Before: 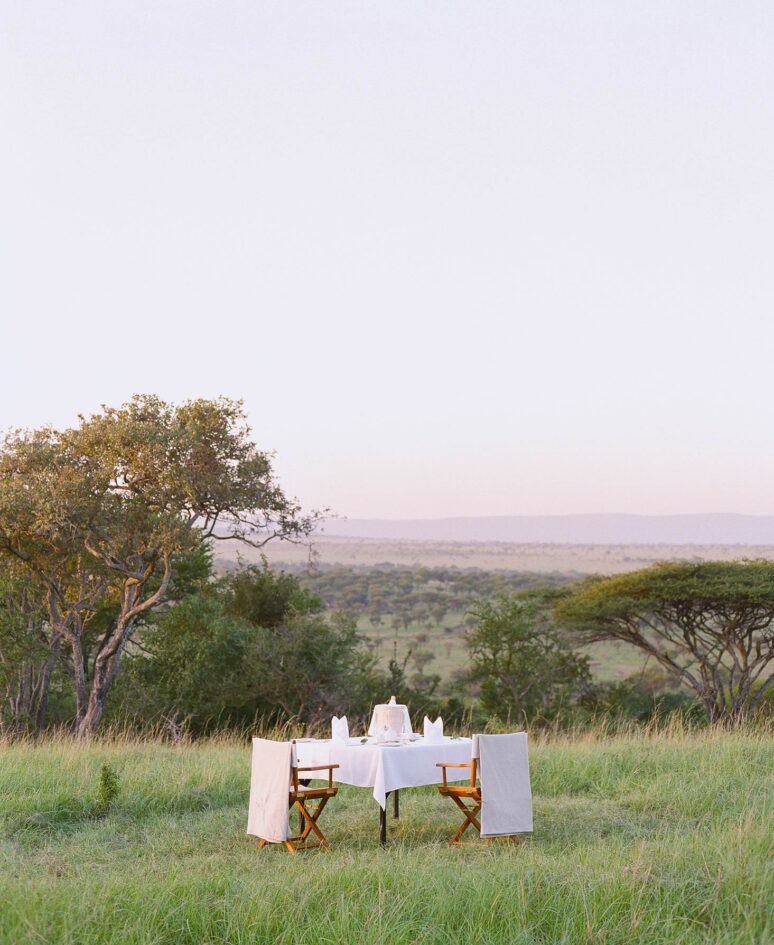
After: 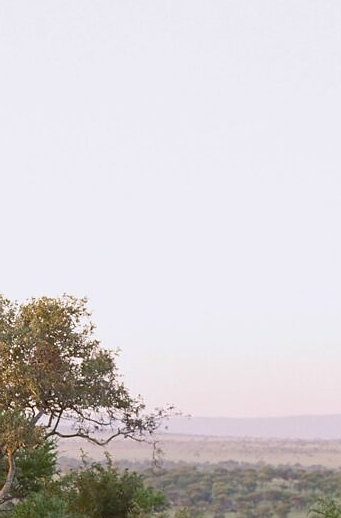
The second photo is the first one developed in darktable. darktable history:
sharpen: radius 1
crop: left 20.248%, top 10.86%, right 35.675%, bottom 34.321%
